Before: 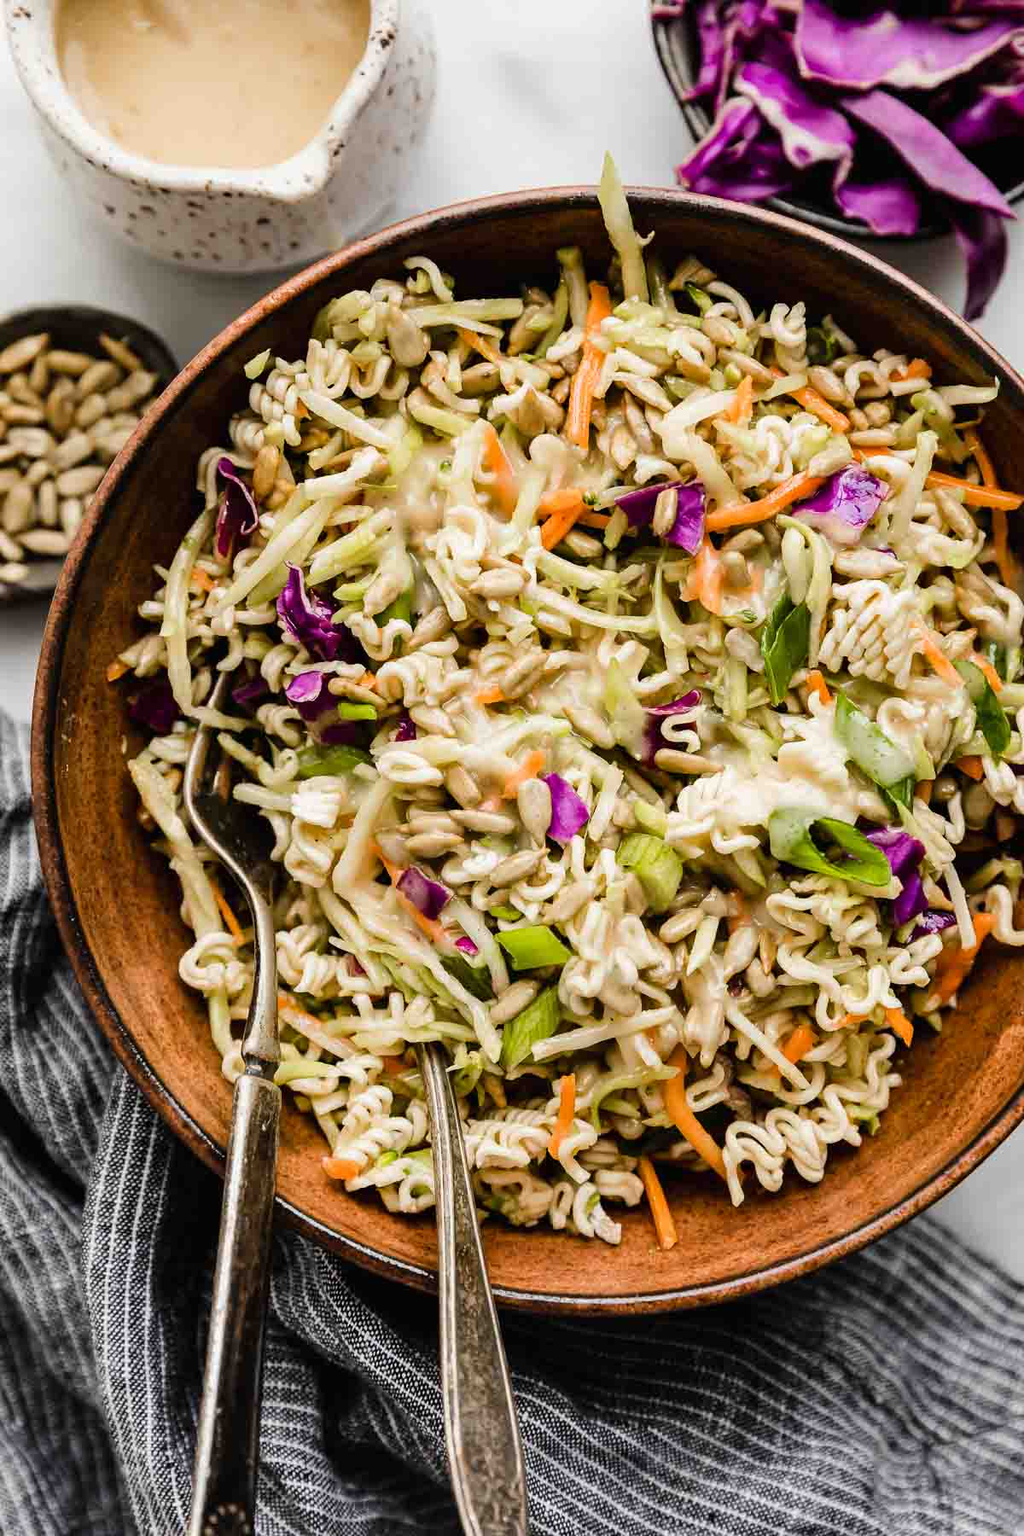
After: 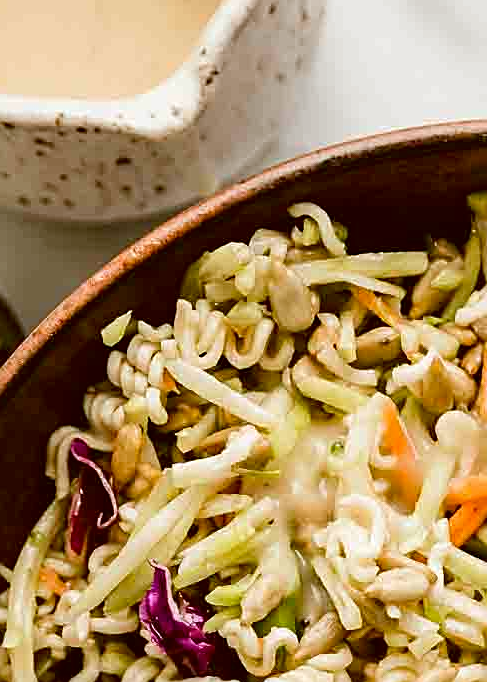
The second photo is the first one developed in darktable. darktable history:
color correction: highlights a* -0.482, highlights b* 0.161, shadows a* 4.66, shadows b* 20.72
crop: left 15.452%, top 5.459%, right 43.956%, bottom 56.62%
sharpen: on, module defaults
